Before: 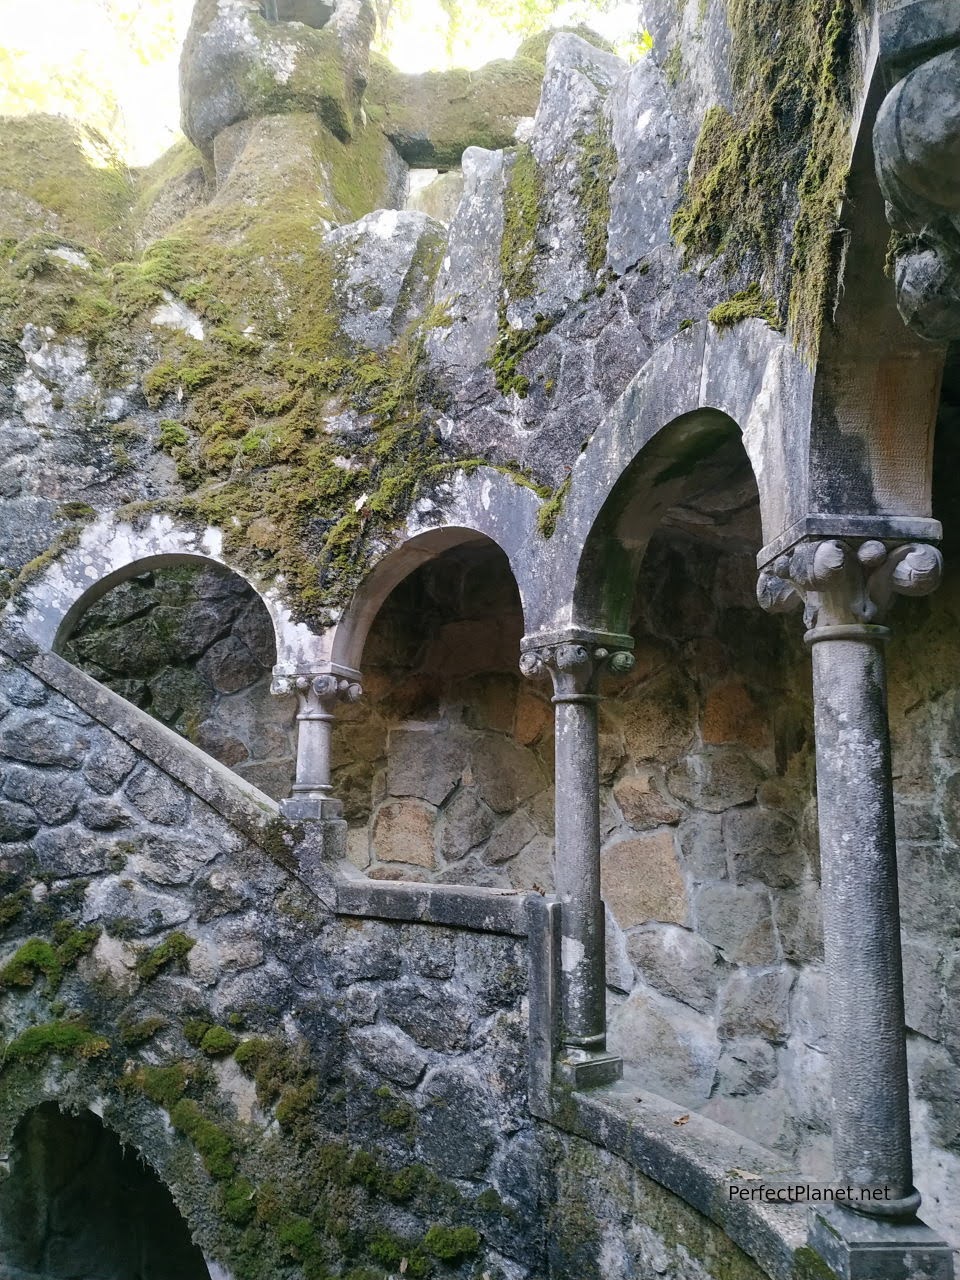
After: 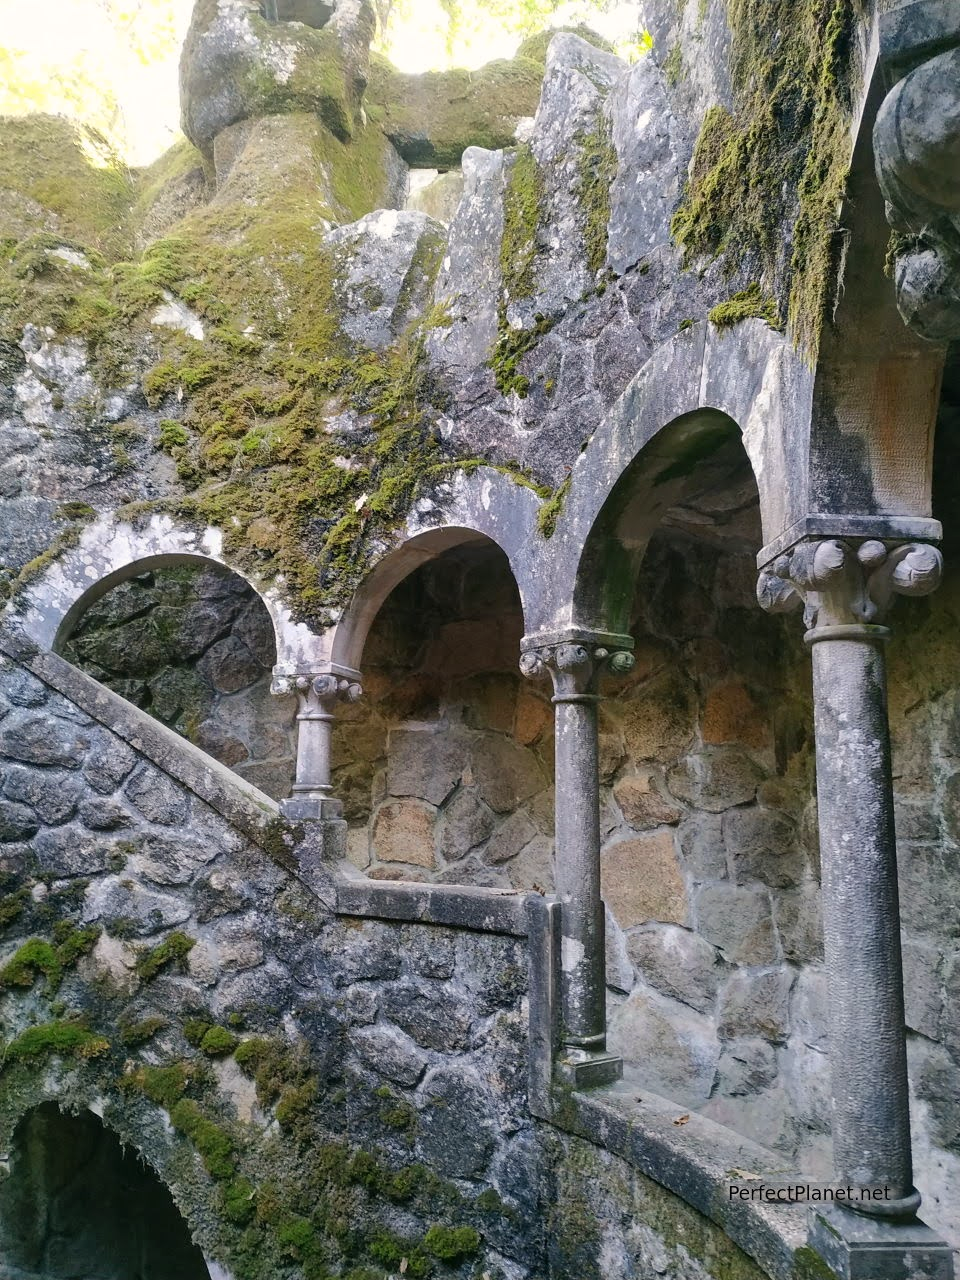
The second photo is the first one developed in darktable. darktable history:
color correction: highlights a* 0.816, highlights b* 2.78, saturation 1.1
shadows and highlights: shadows 37.27, highlights -28.18, soften with gaussian
